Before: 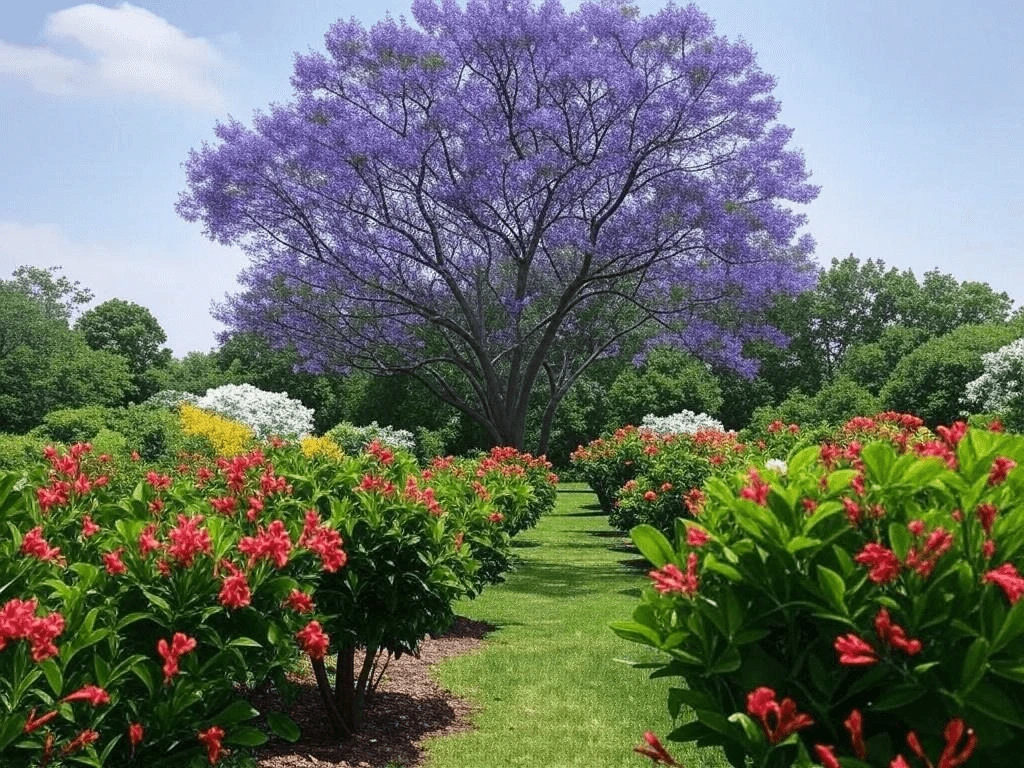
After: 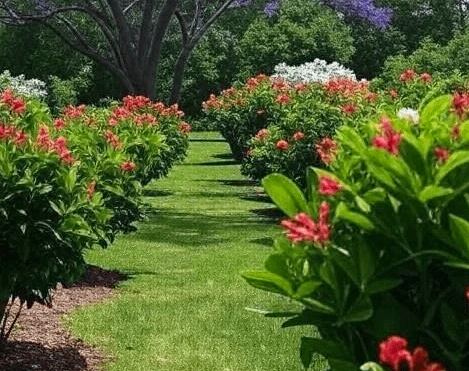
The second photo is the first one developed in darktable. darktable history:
haze removal: compatibility mode true, adaptive false
crop: left 35.976%, top 45.819%, right 18.162%, bottom 5.807%
